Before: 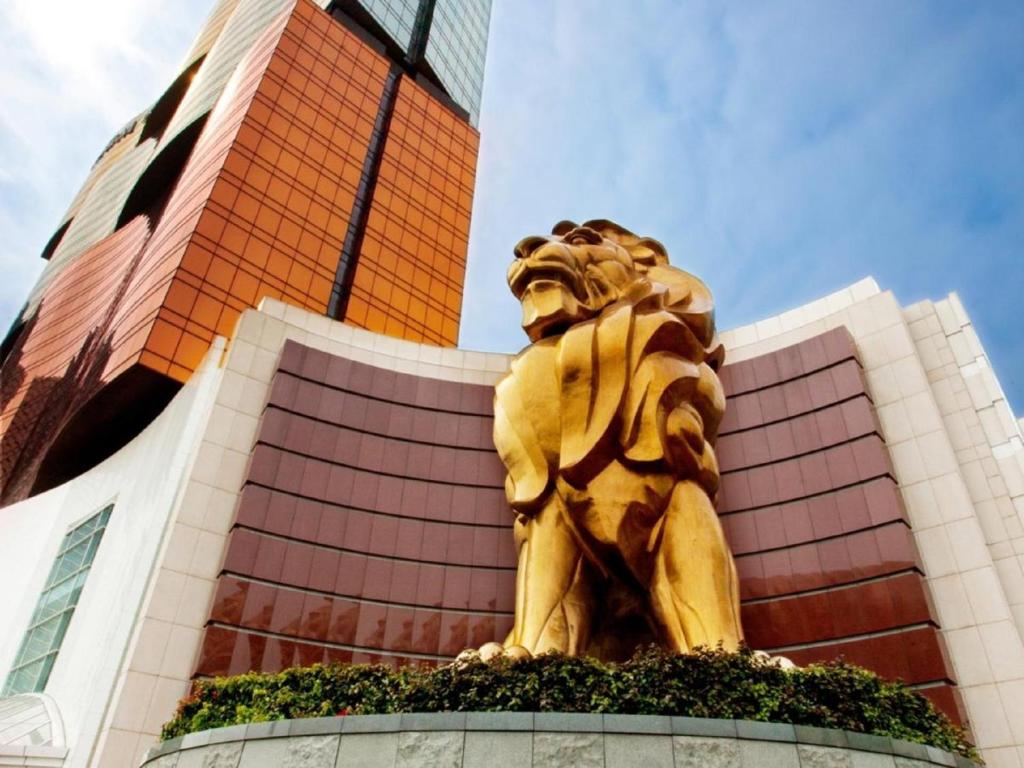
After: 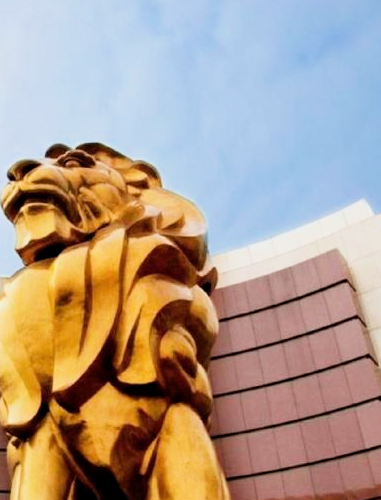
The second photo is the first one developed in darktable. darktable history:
crop and rotate: left 49.602%, top 10.121%, right 13.116%, bottom 24.707%
filmic rgb: black relative exposure -7.99 EV, white relative exposure 4.02 EV, hardness 4.17, latitude 50.08%, contrast 1.101
exposure: exposure 0.496 EV, compensate highlight preservation false
